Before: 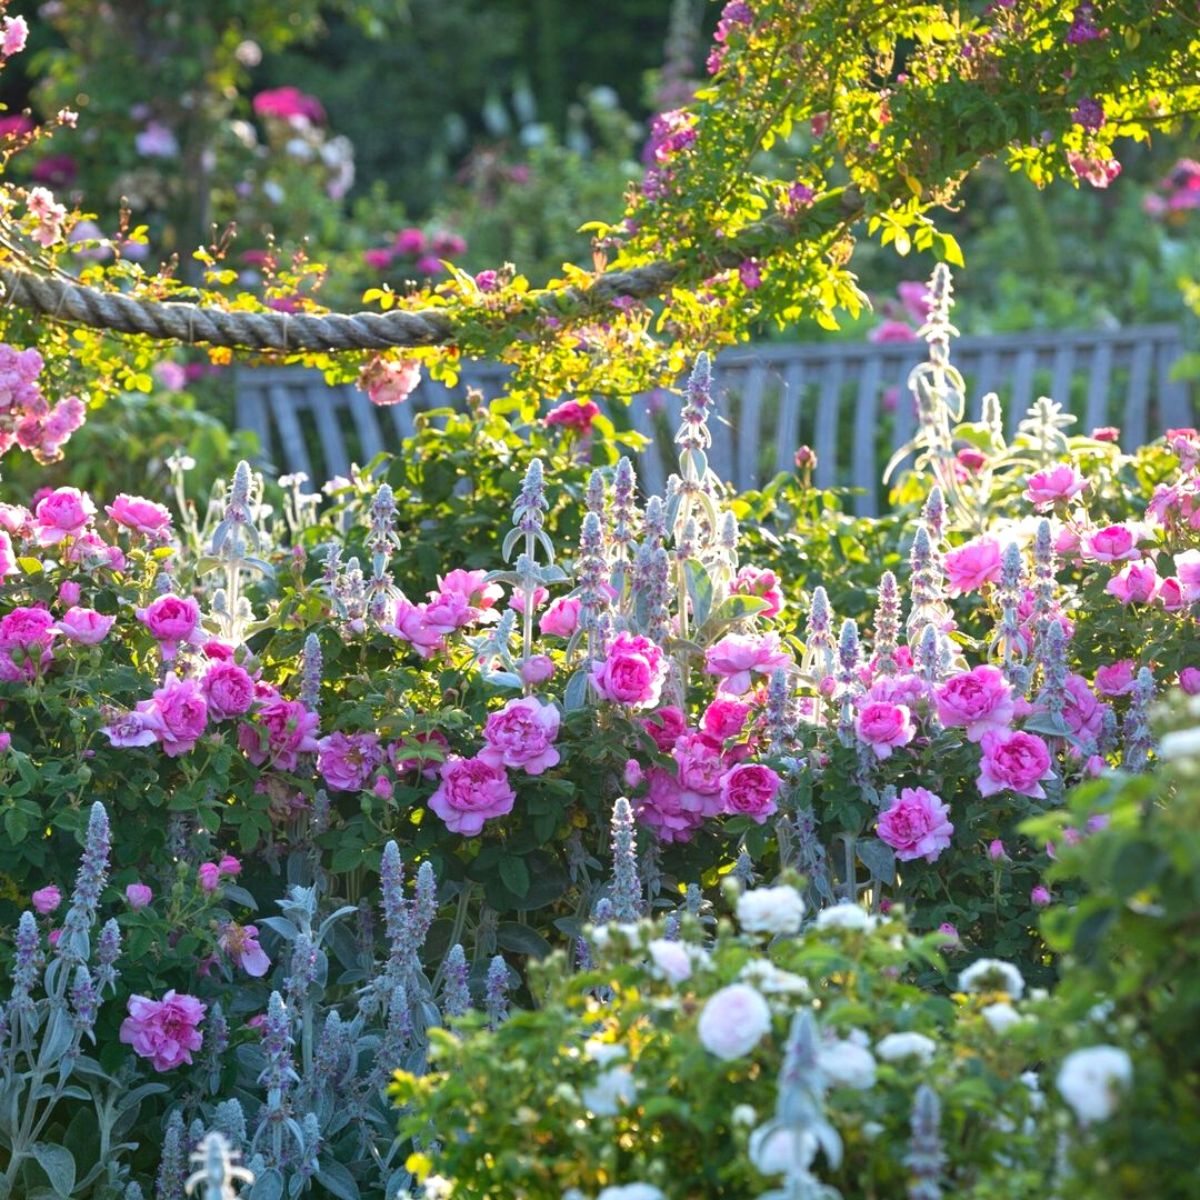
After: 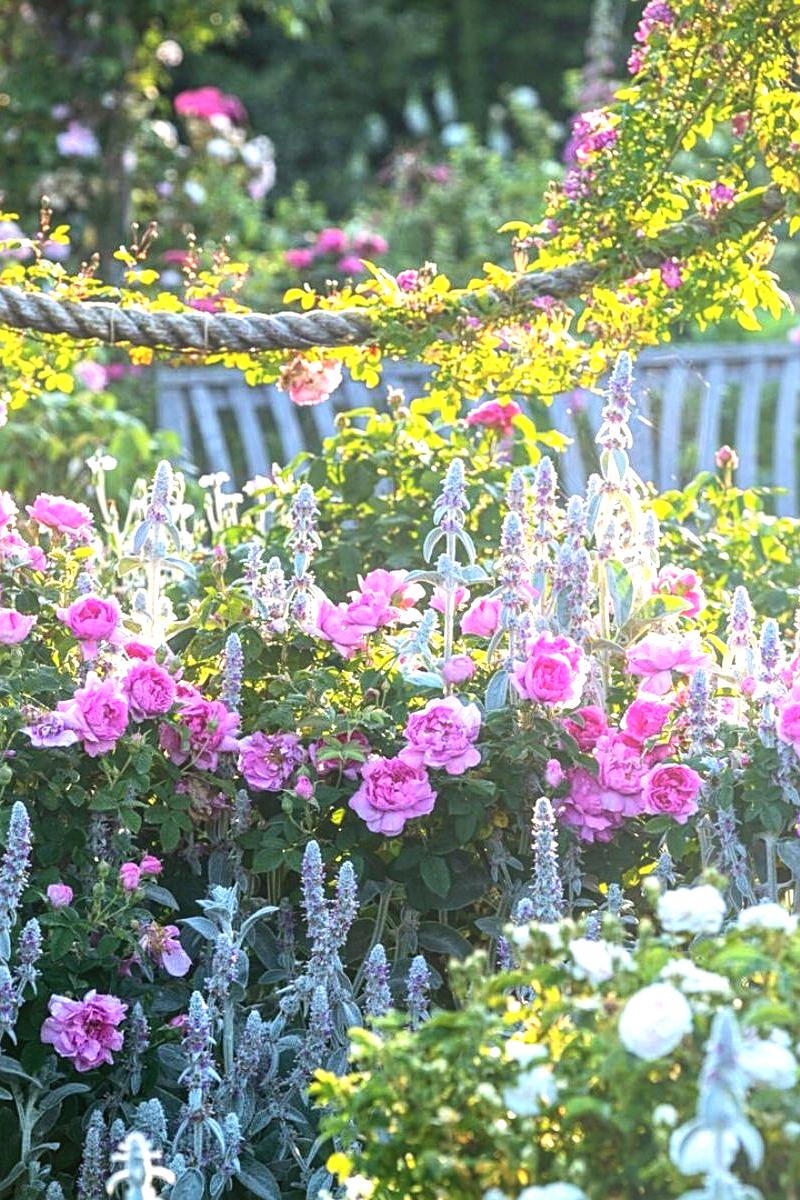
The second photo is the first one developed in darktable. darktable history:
tone equalizer: -8 EV -0.75 EV, -7 EV -0.7 EV, -6 EV -0.6 EV, -5 EV -0.4 EV, -3 EV 0.4 EV, -2 EV 0.6 EV, -1 EV 0.7 EV, +0 EV 0.75 EV, edges refinement/feathering 500, mask exposure compensation -1.57 EV, preserve details no
exposure: exposure -0.151 EV, compensate highlight preservation false
crop and rotate: left 6.617%, right 26.717%
local contrast: detail 150%
bloom: size 40%
sharpen: on, module defaults
